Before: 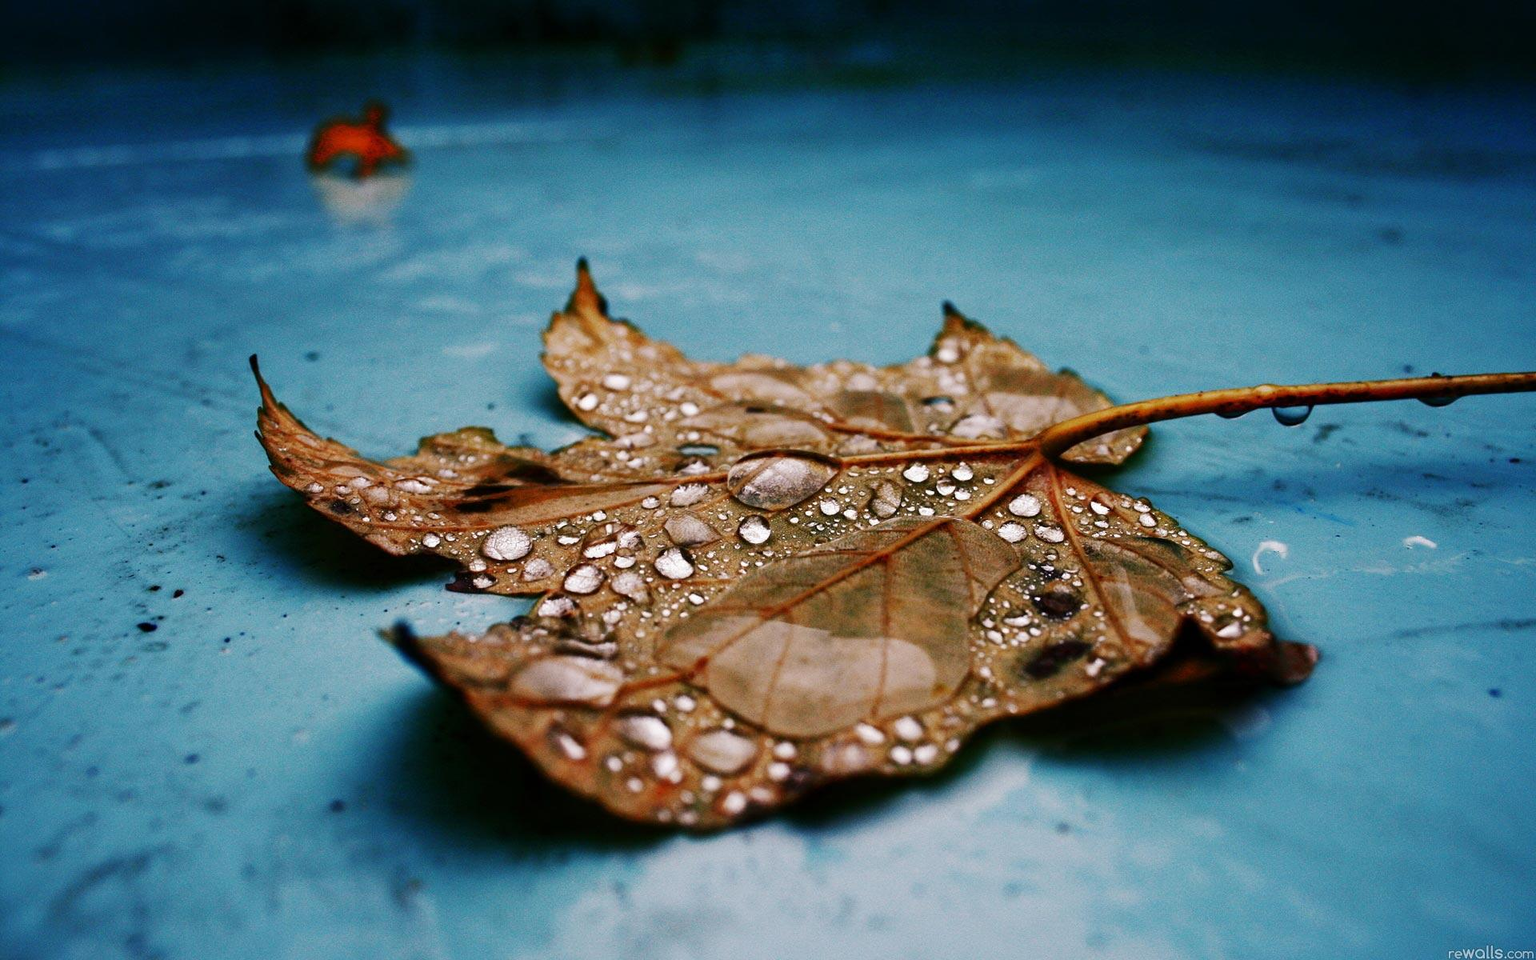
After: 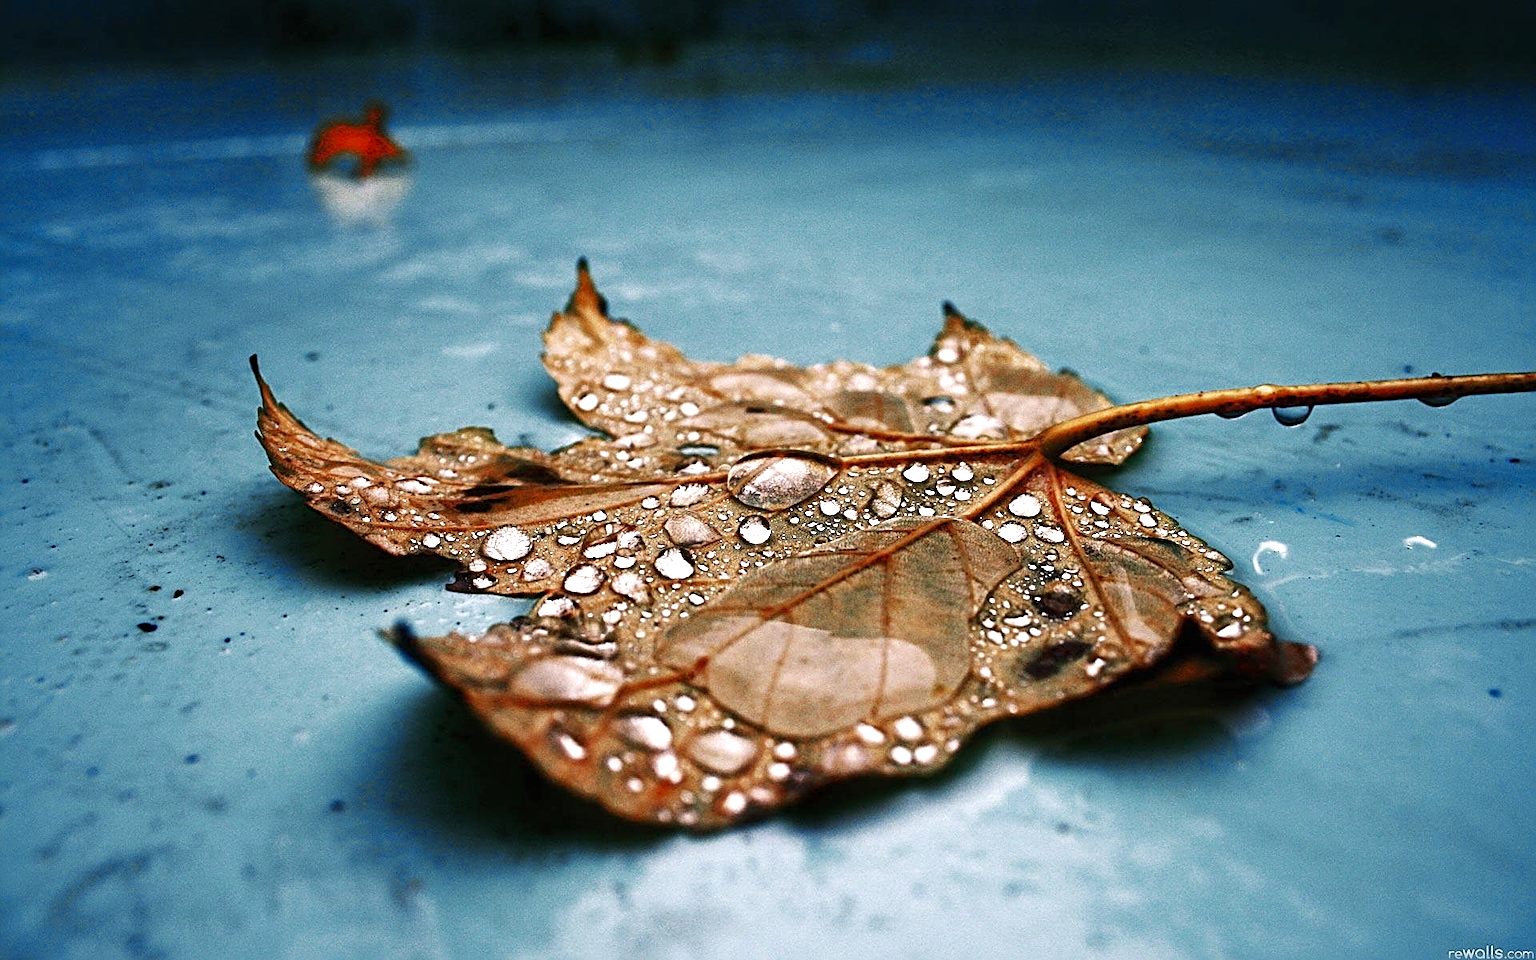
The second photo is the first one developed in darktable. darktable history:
sharpen: radius 2.616, amount 0.693
exposure: black level correction 0, exposure 0.896 EV, compensate highlight preservation false
color zones: curves: ch0 [(0, 0.5) (0.125, 0.4) (0.25, 0.5) (0.375, 0.4) (0.5, 0.4) (0.625, 0.35) (0.75, 0.35) (0.875, 0.5)]; ch1 [(0, 0.35) (0.125, 0.45) (0.25, 0.35) (0.375, 0.35) (0.5, 0.35) (0.625, 0.35) (0.75, 0.45) (0.875, 0.35)]; ch2 [(0, 0.6) (0.125, 0.5) (0.25, 0.5) (0.375, 0.6) (0.5, 0.6) (0.625, 0.5) (0.75, 0.5) (0.875, 0.5)]
